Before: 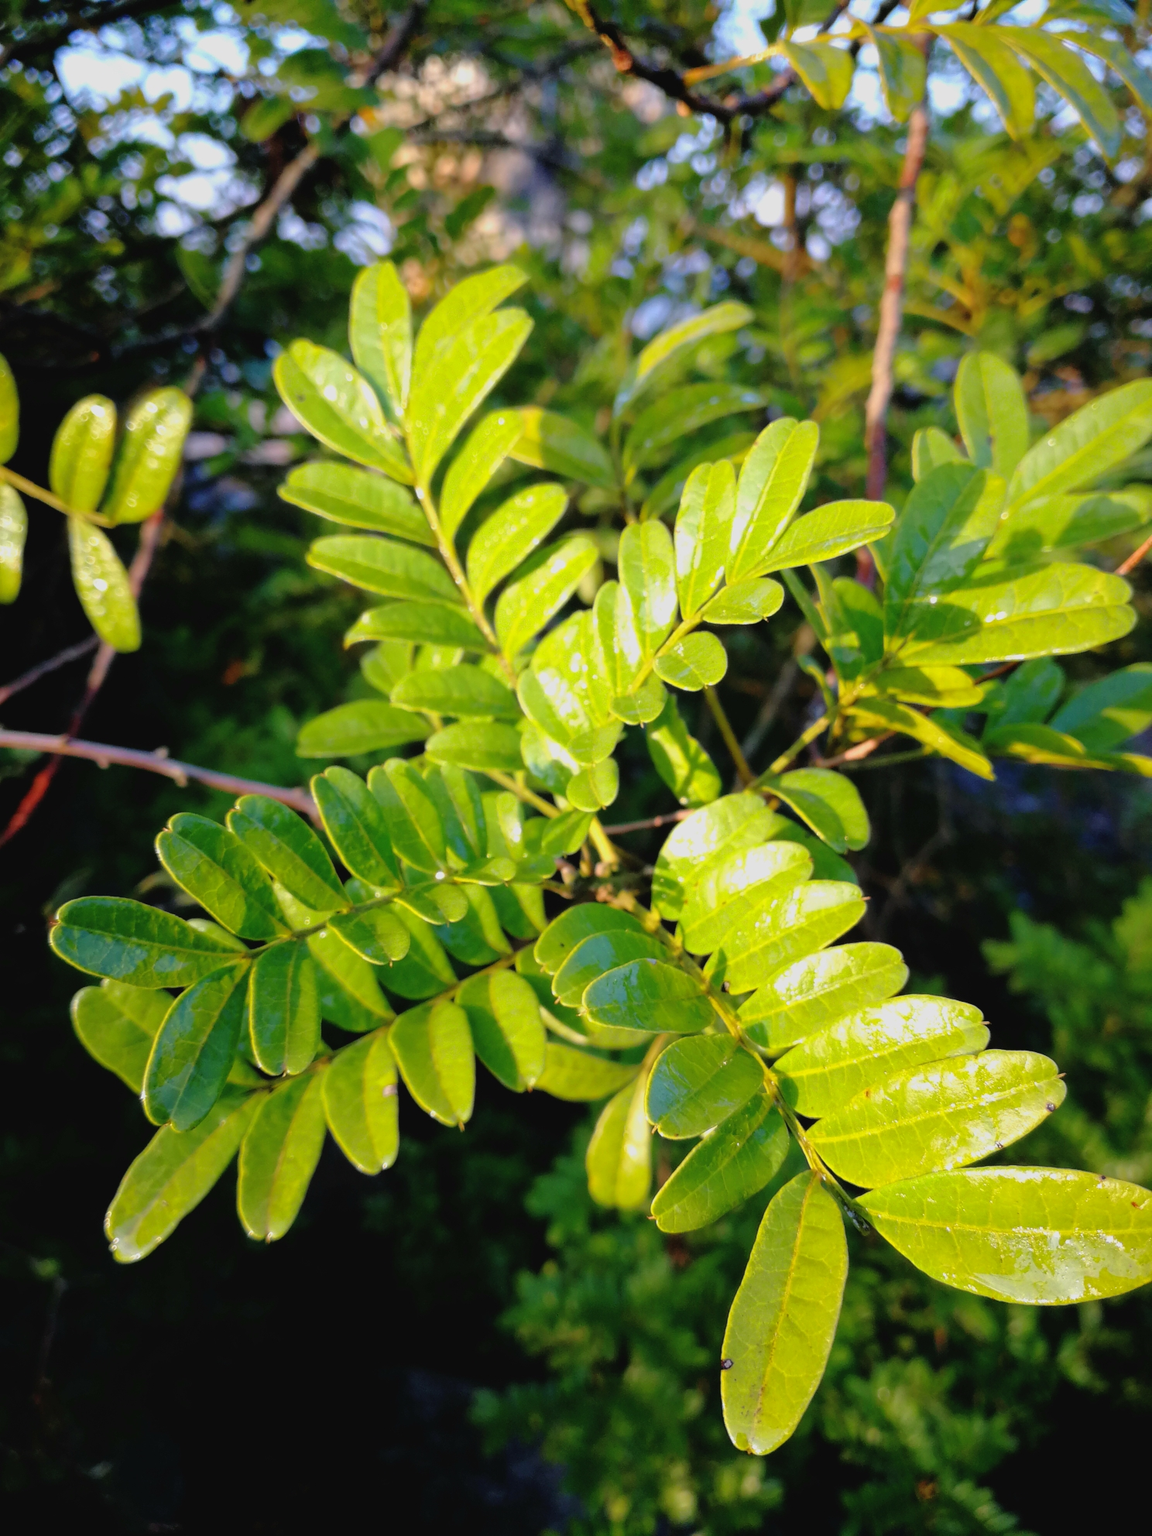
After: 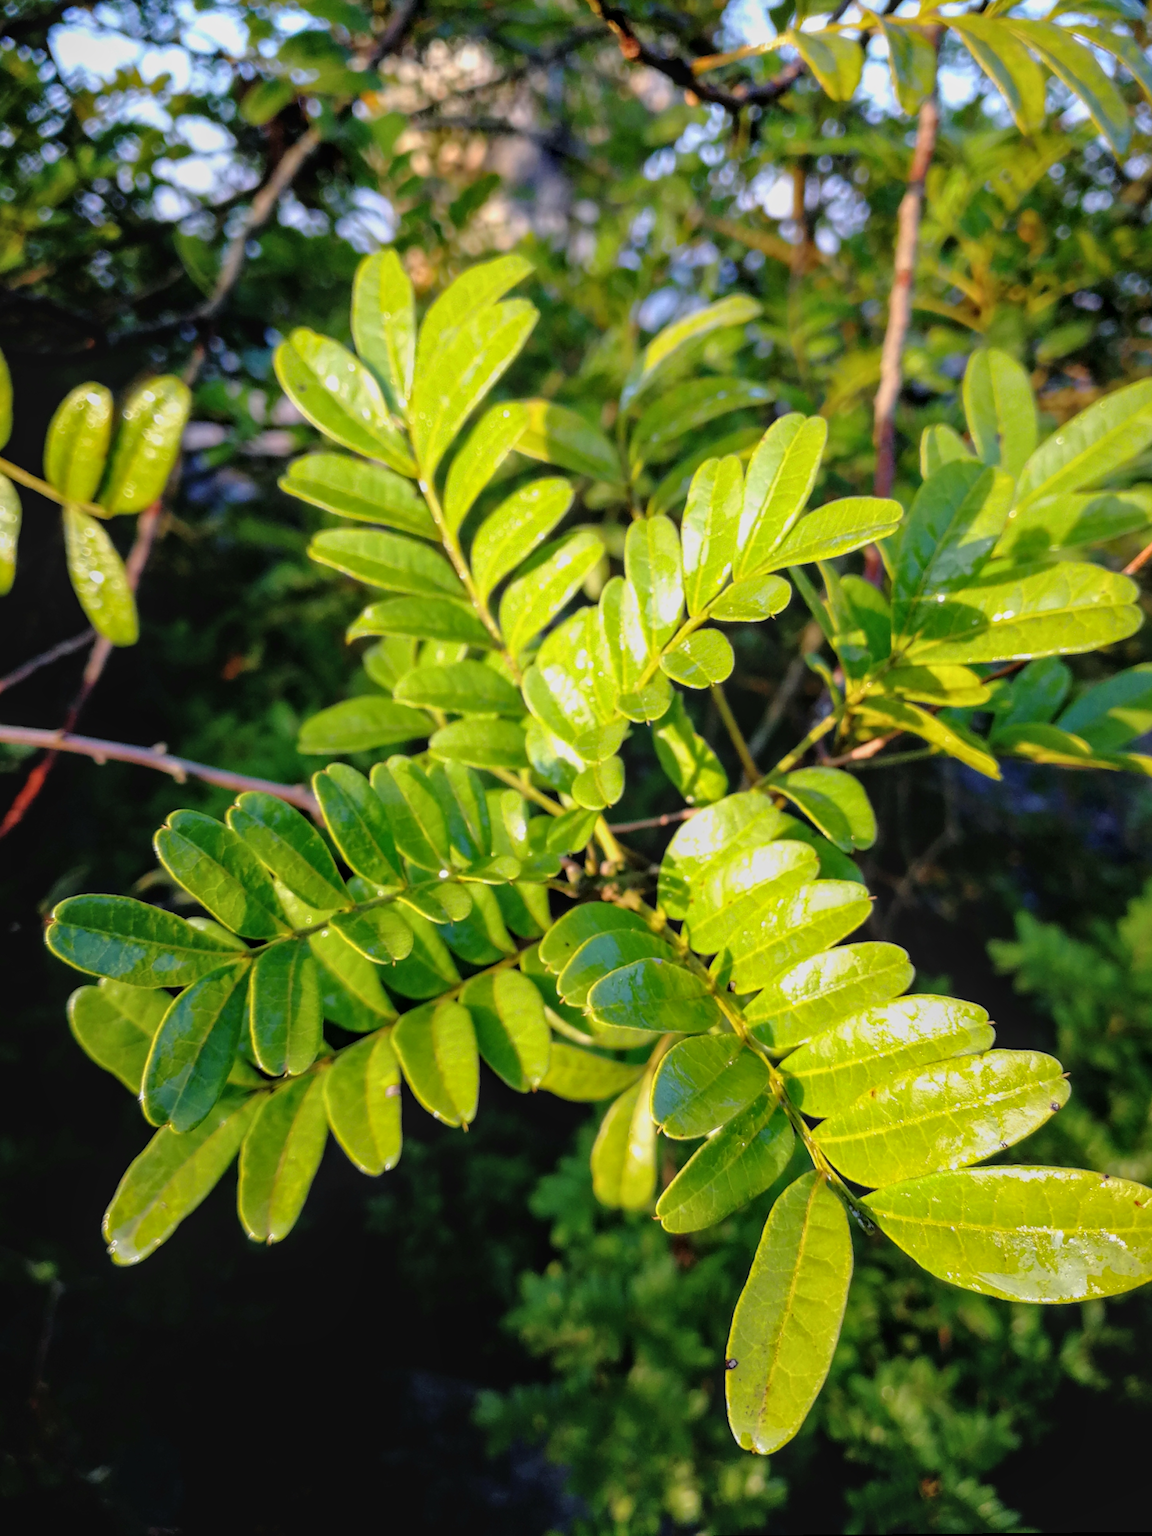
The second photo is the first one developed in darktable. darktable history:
local contrast: on, module defaults
rotate and perspective: rotation 0.174°, lens shift (vertical) 0.013, lens shift (horizontal) 0.019, shear 0.001, automatic cropping original format, crop left 0.007, crop right 0.991, crop top 0.016, crop bottom 0.997
